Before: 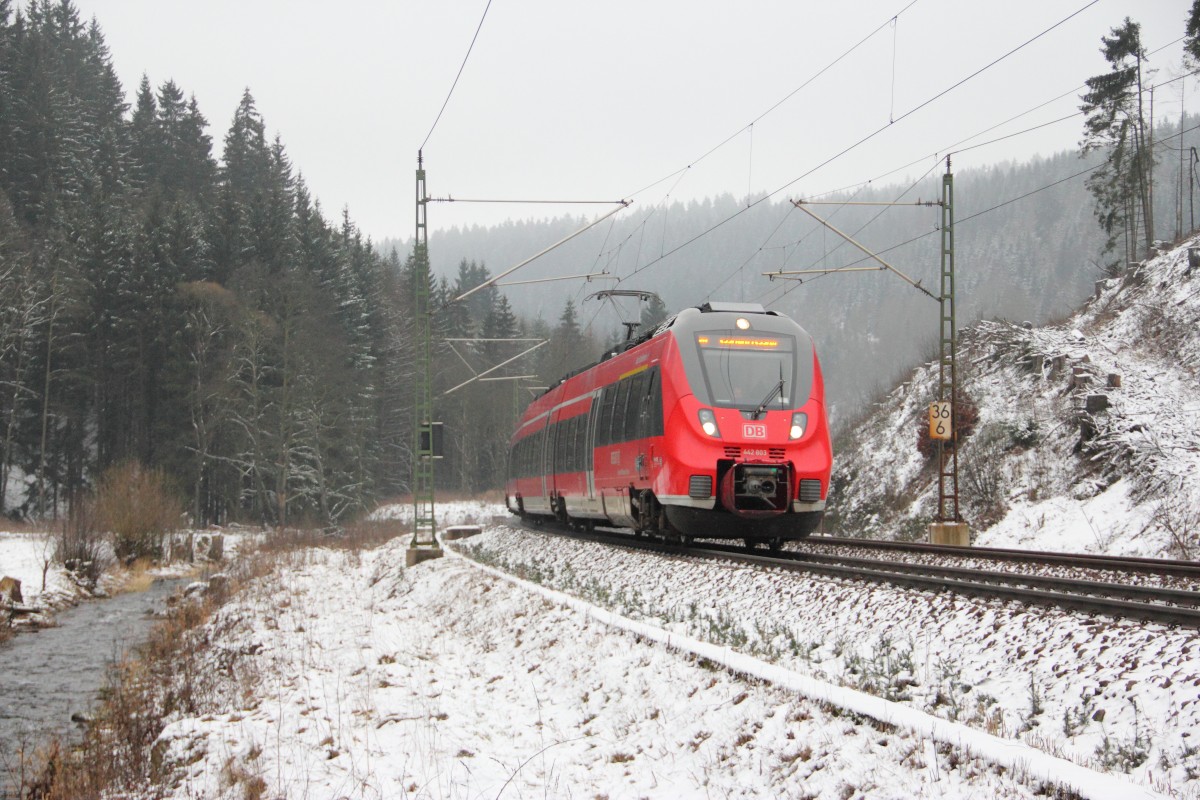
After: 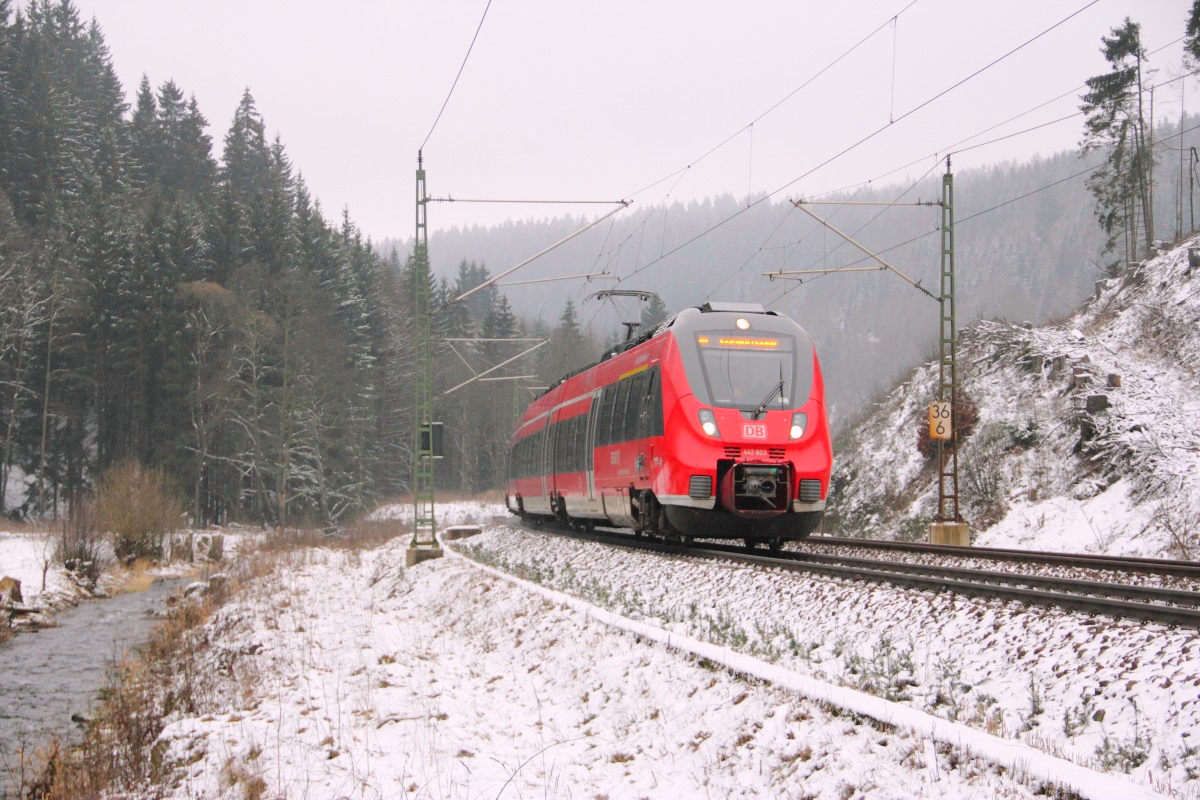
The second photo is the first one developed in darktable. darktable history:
color balance rgb: highlights gain › chroma 1.498%, highlights gain › hue 312.22°, perceptual saturation grading › global saturation 0.929%, perceptual brilliance grading › mid-tones 9.909%, perceptual brilliance grading › shadows 14.662%, global vibrance 10.84%
